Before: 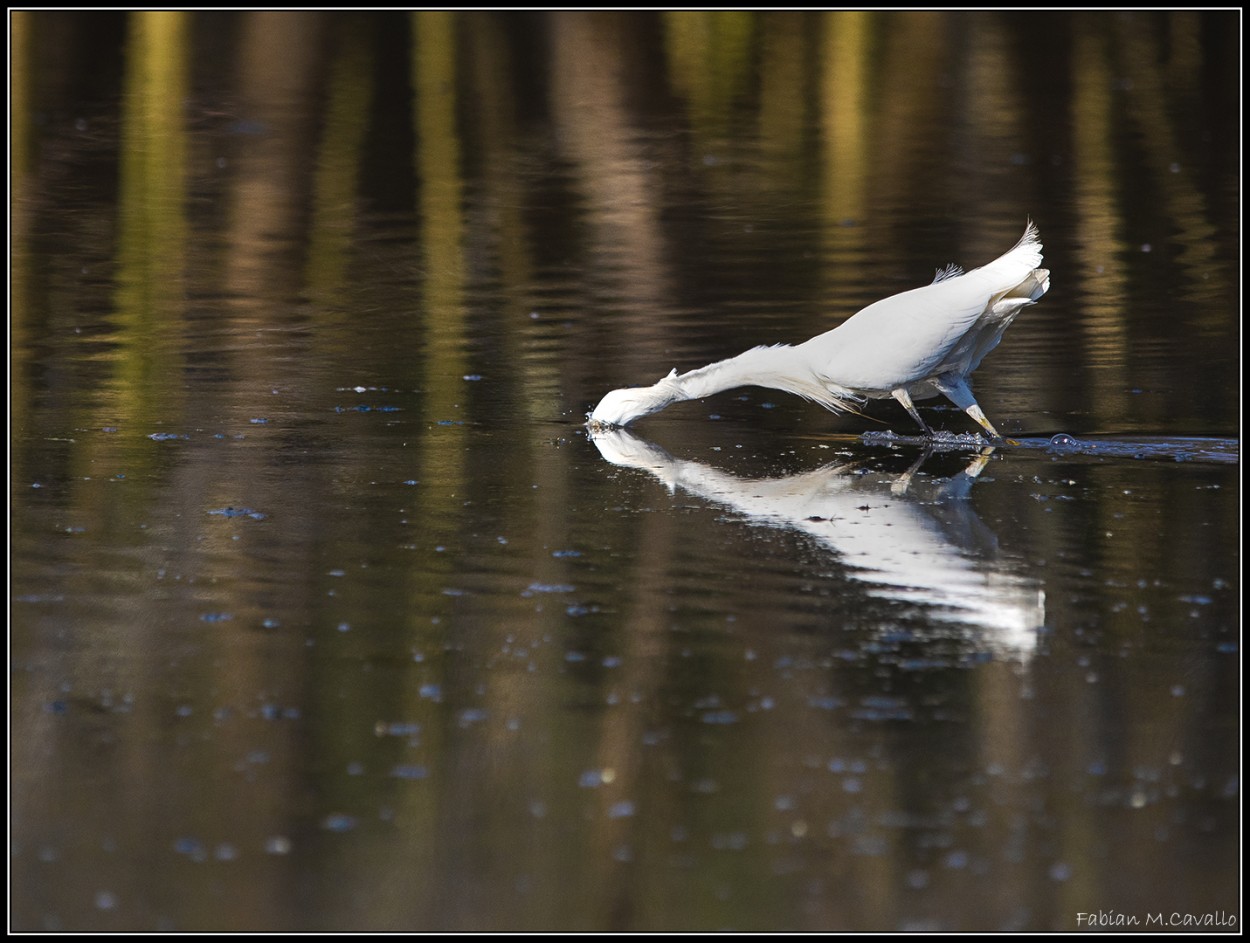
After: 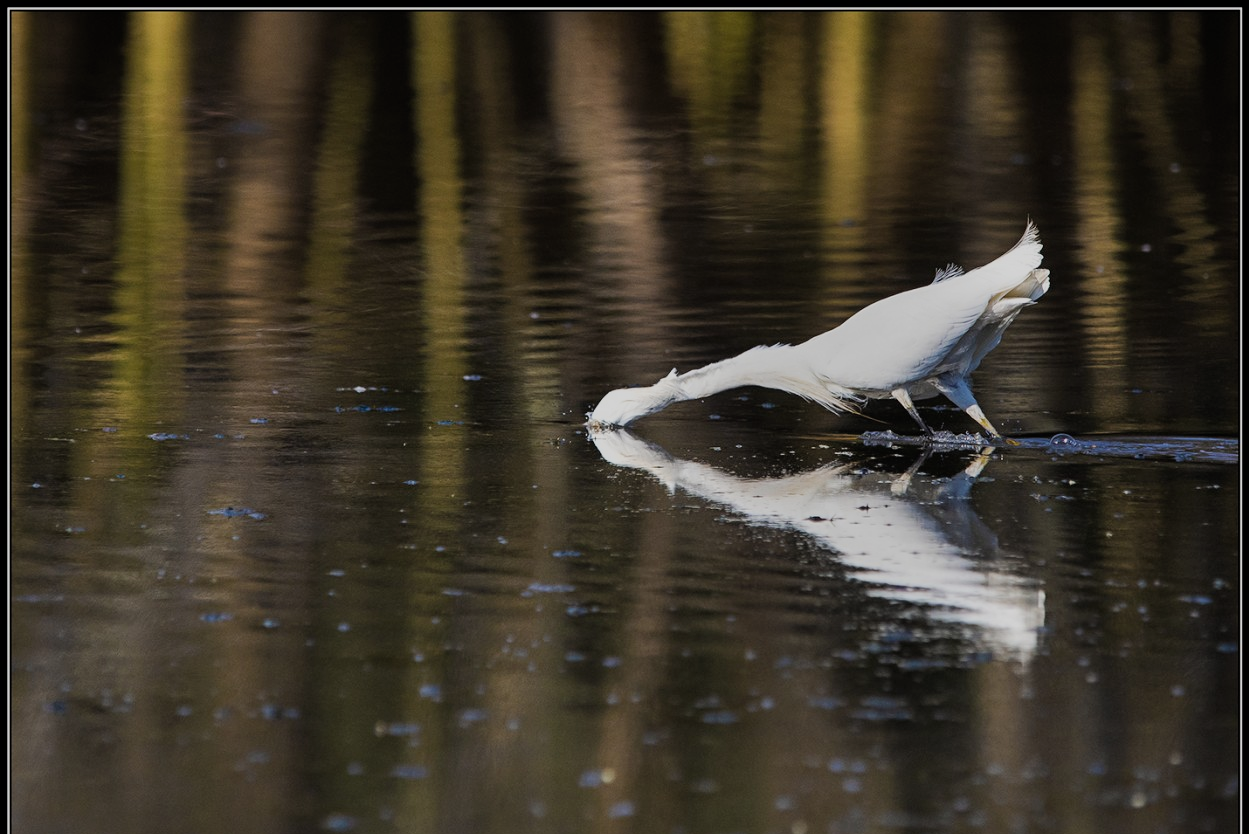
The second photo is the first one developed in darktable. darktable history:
crop and rotate: top 0%, bottom 11.521%
filmic rgb: black relative exposure -16 EV, white relative exposure 6.91 EV, threshold 5.94 EV, hardness 4.7, enable highlight reconstruction true
